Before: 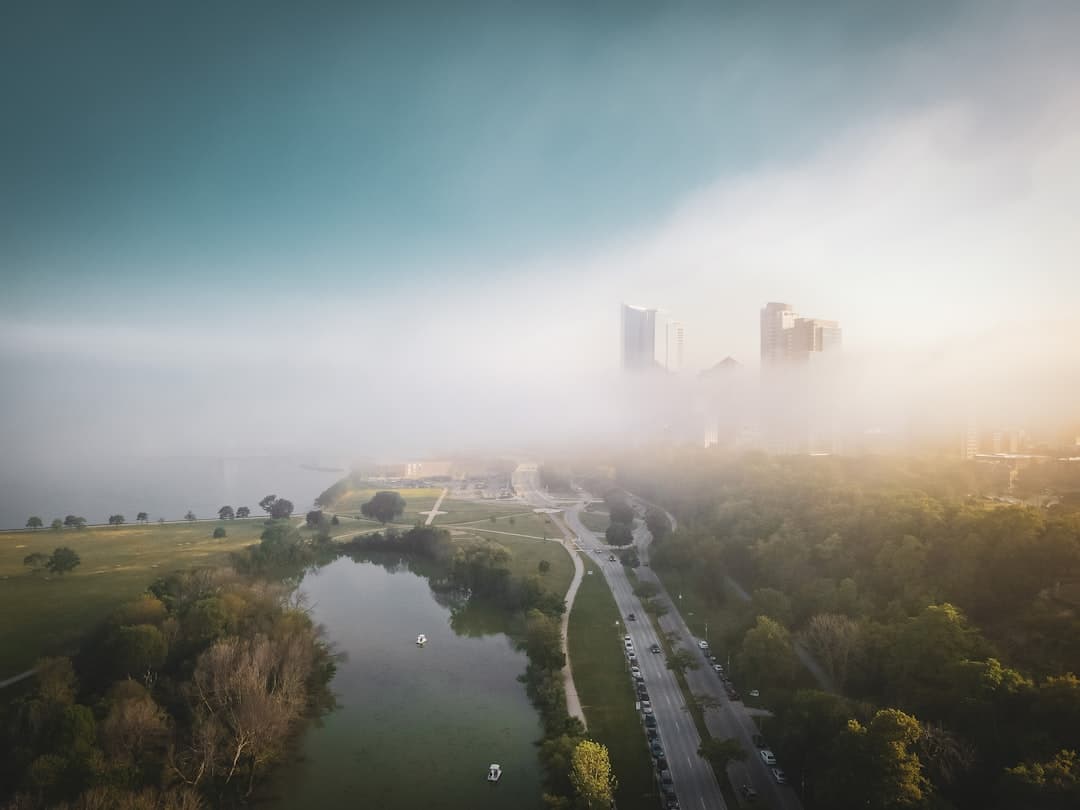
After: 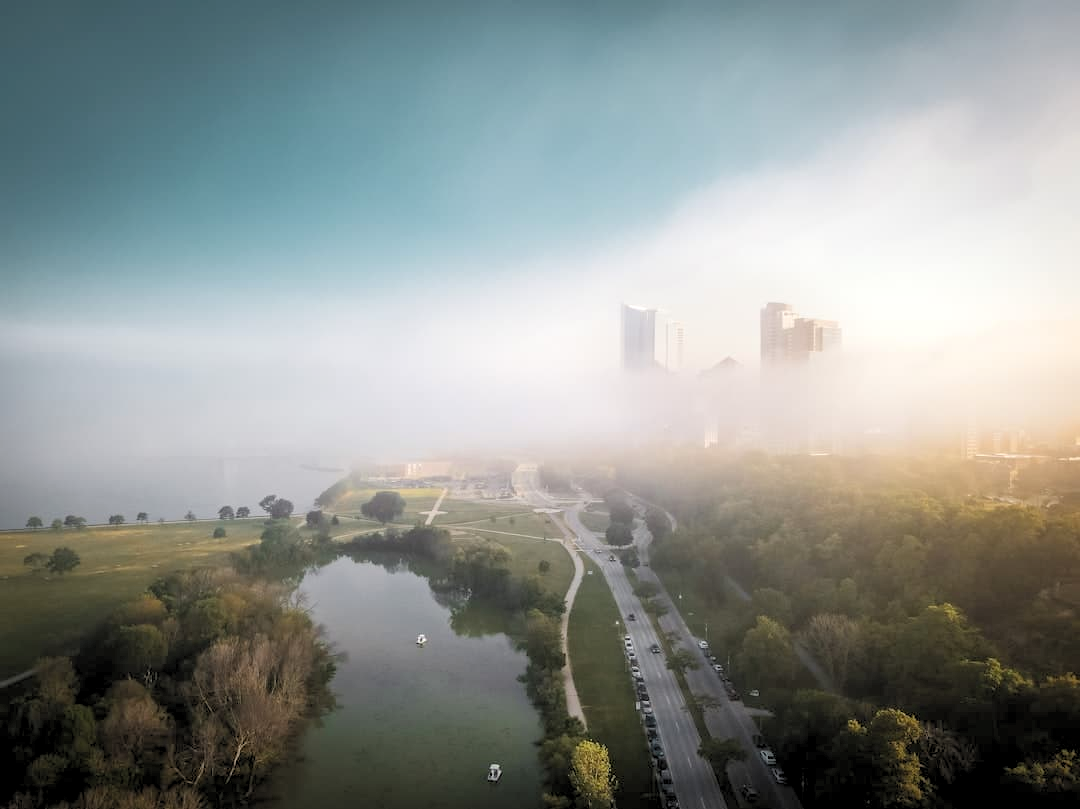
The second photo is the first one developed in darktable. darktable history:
crop: bottom 0.071%
rgb levels: levels [[0.013, 0.434, 0.89], [0, 0.5, 1], [0, 0.5, 1]]
color balance: input saturation 99%
